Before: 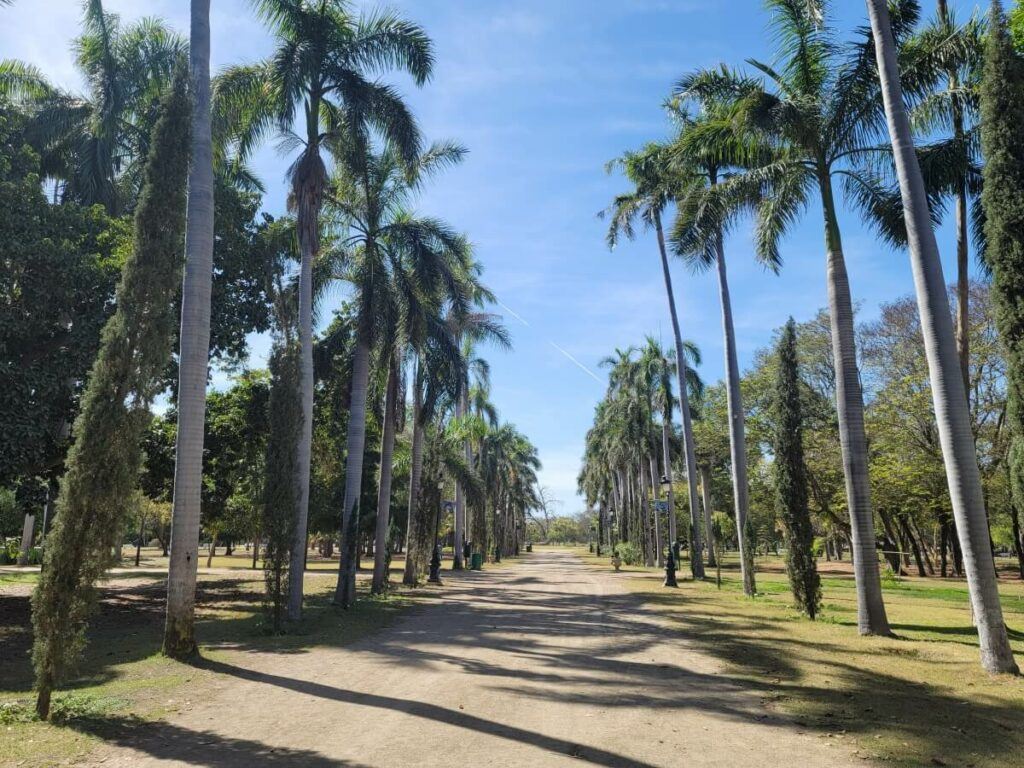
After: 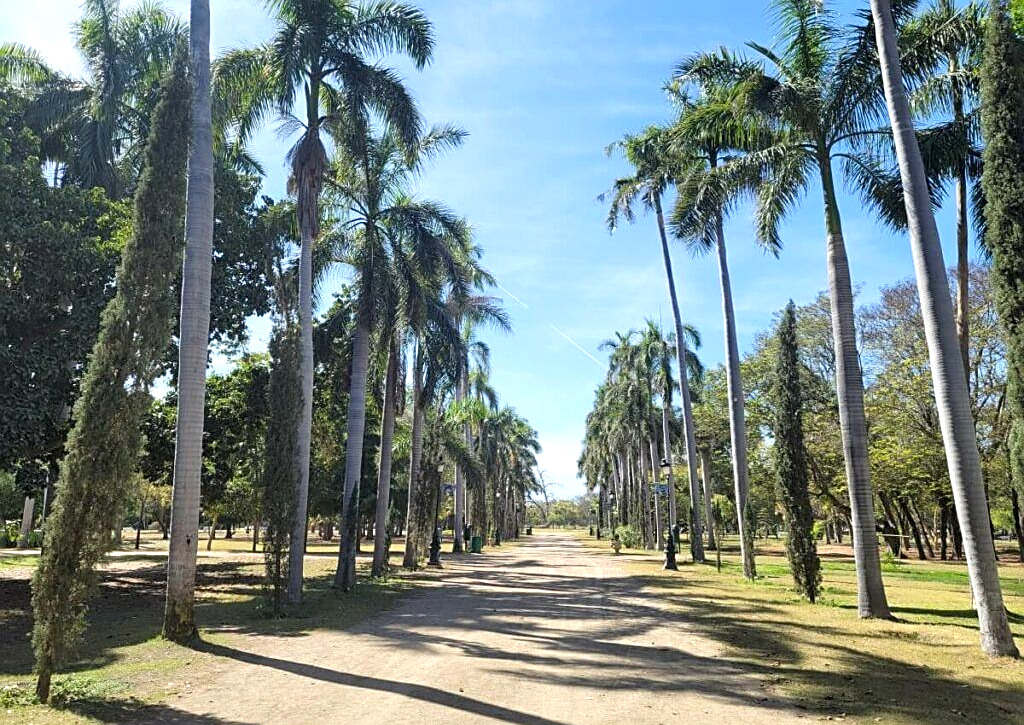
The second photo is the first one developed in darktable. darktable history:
sharpen: on, module defaults
crop and rotate: top 2.23%, bottom 3.245%
exposure: black level correction 0.001, exposure 0.499 EV, compensate exposure bias true, compensate highlight preservation false
tone equalizer: on, module defaults
